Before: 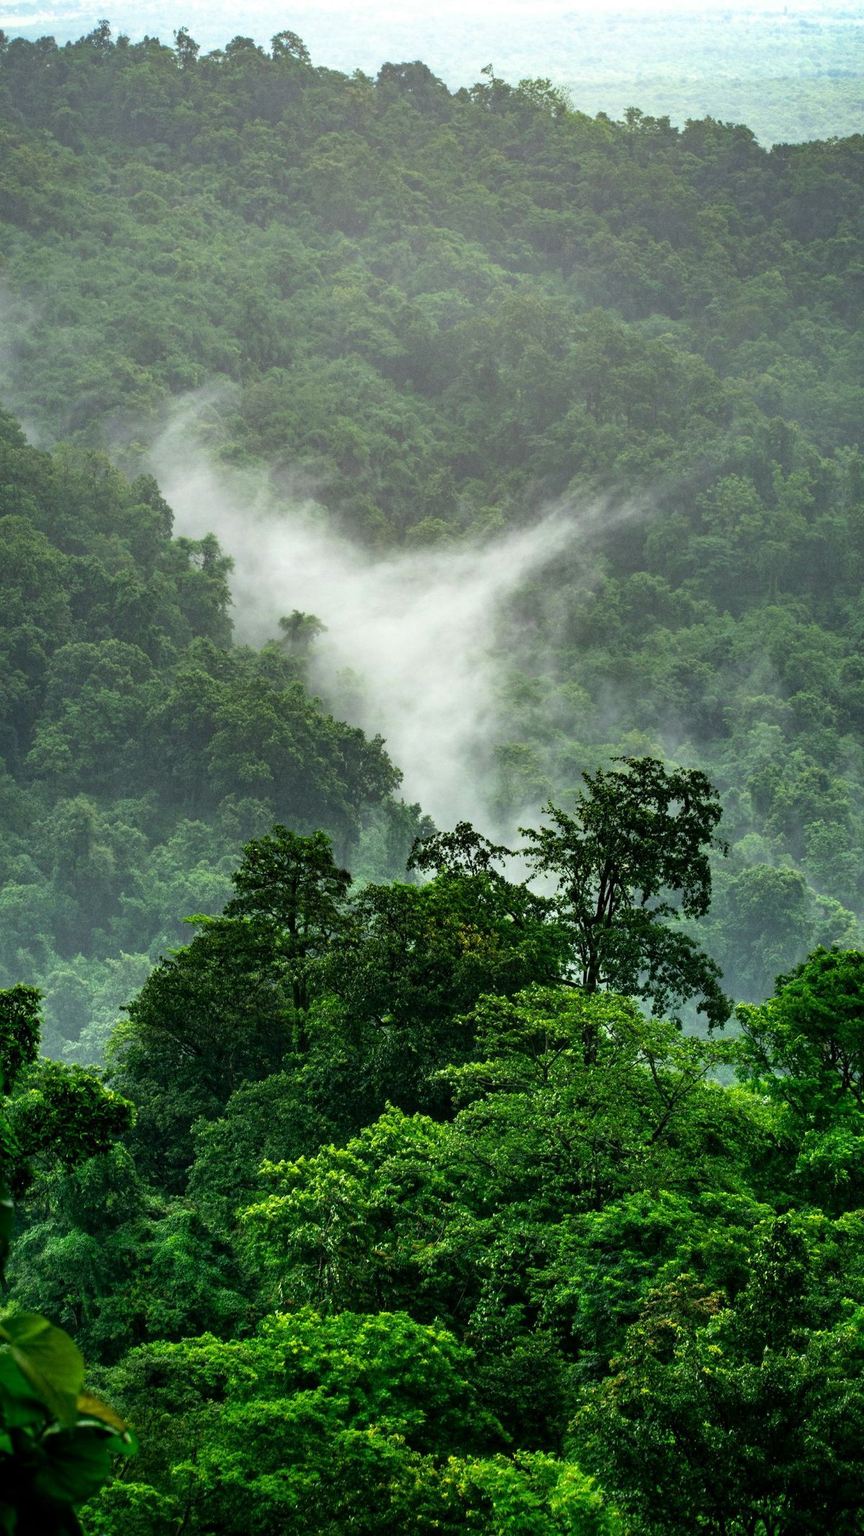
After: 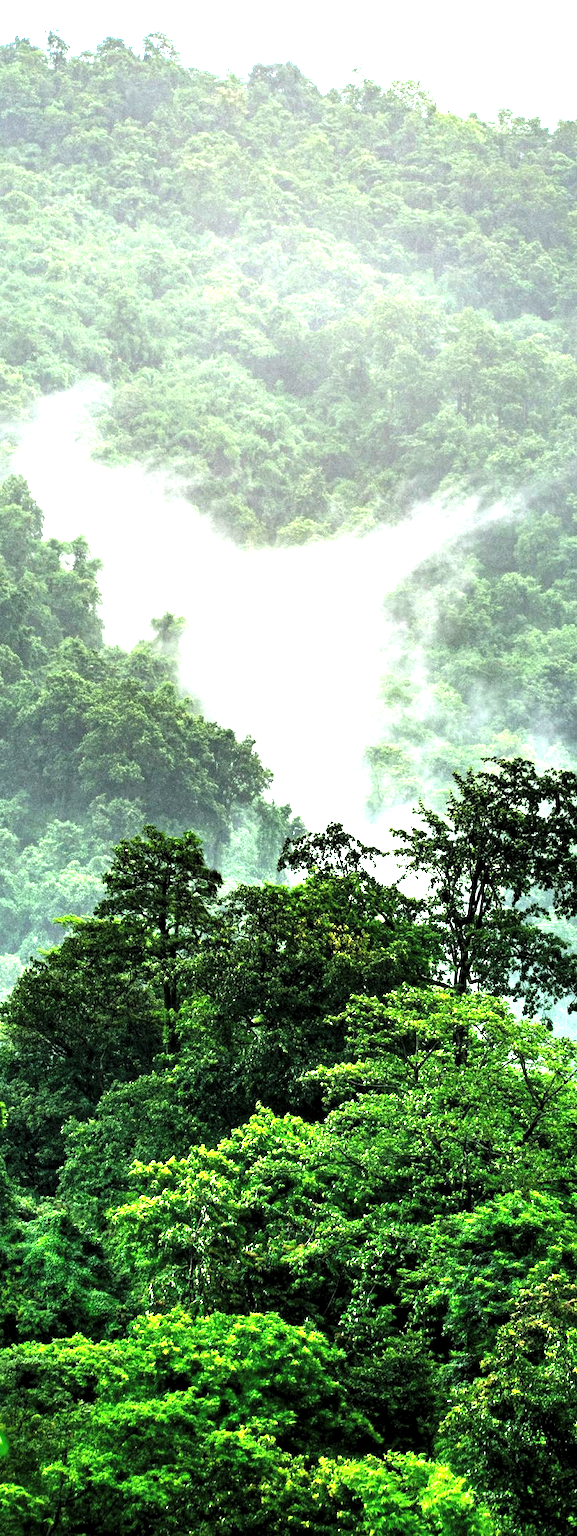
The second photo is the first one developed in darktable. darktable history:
crop and rotate: left 15.001%, right 18.23%
levels: levels [0.116, 0.574, 1]
exposure: black level correction 0, exposure 1.924 EV, compensate highlight preservation false
